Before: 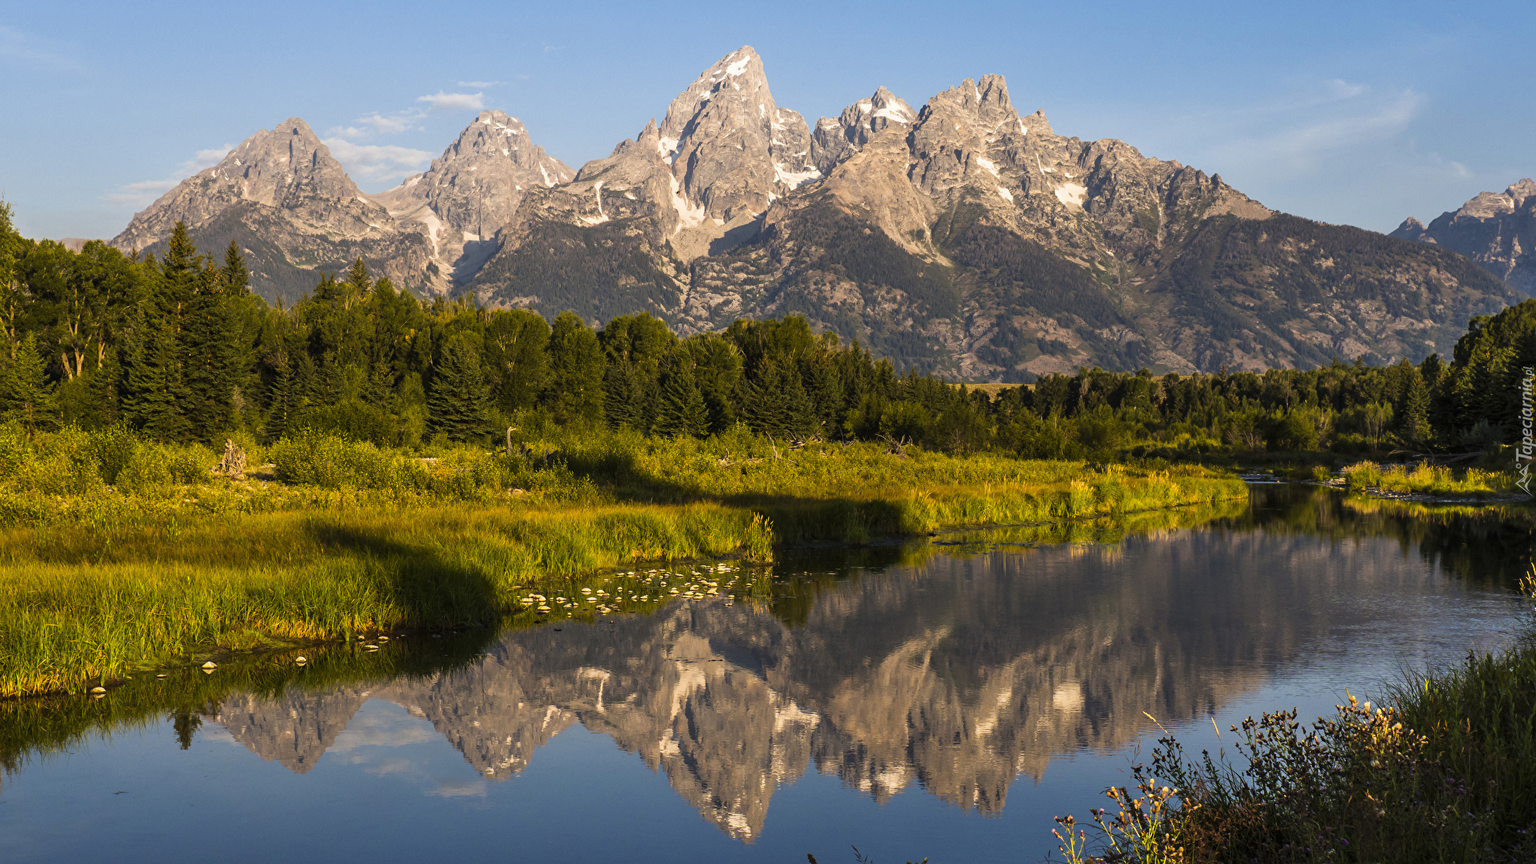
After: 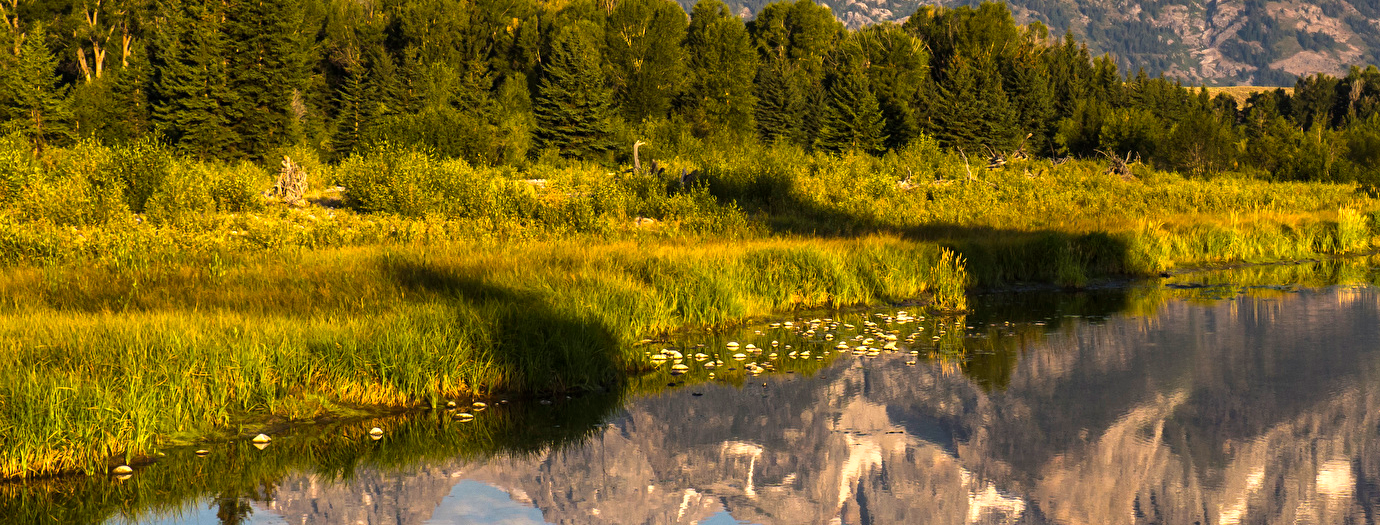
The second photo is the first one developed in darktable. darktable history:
crop: top 36.396%, right 28.074%, bottom 14.943%
exposure: exposure 0.61 EV, compensate highlight preservation false
